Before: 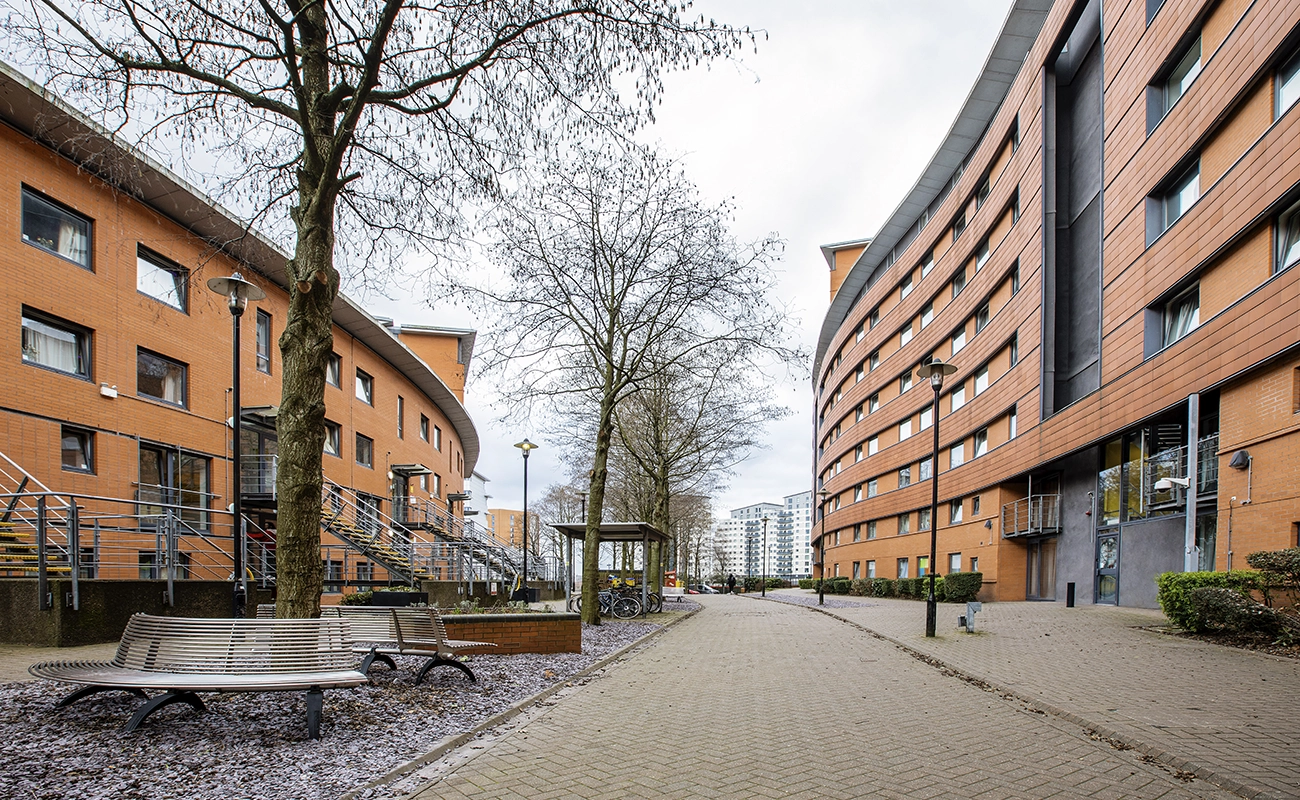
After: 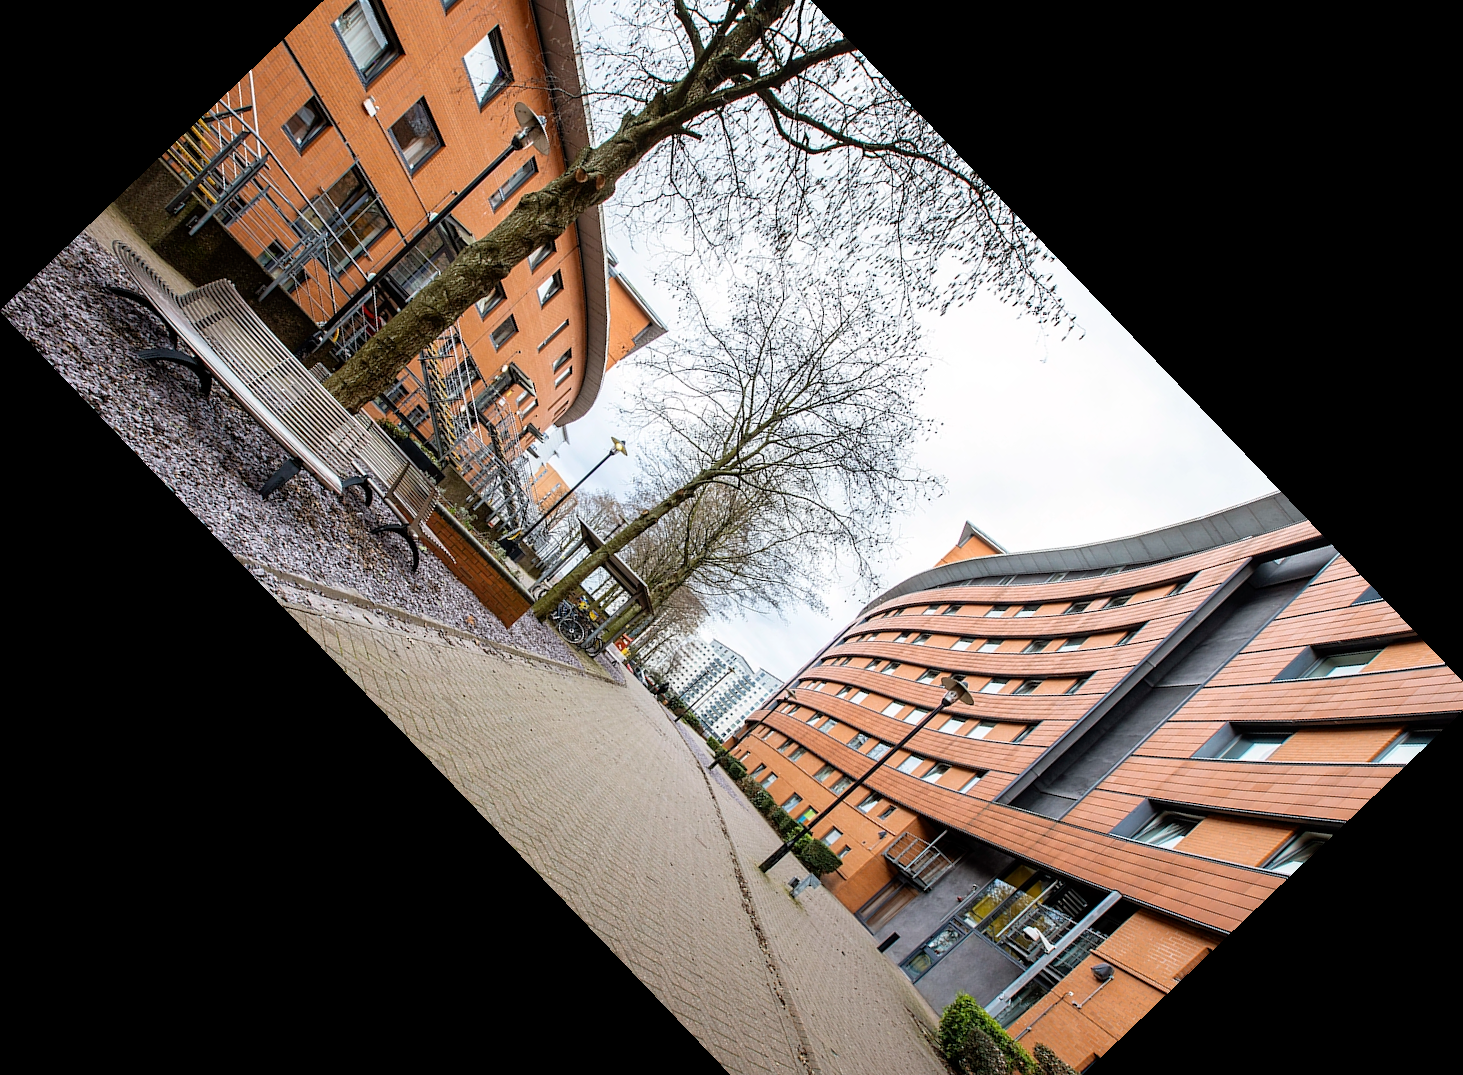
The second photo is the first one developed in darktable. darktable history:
shadows and highlights: shadows 0, highlights 40
crop and rotate: angle -46.26°, top 16.234%, right 0.912%, bottom 11.704%
